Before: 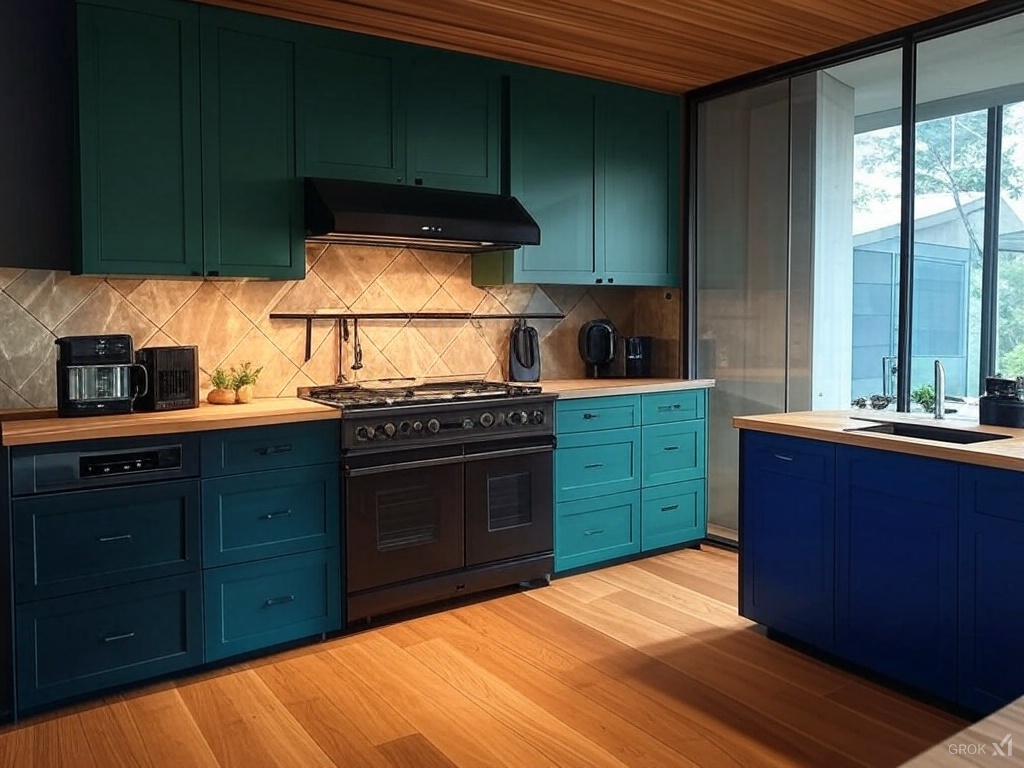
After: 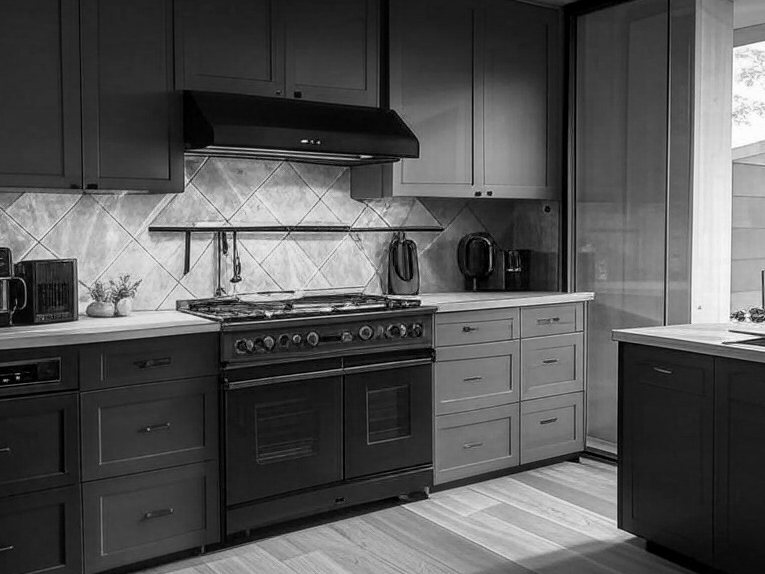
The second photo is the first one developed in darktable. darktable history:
crop and rotate: left 11.831%, top 11.346%, right 13.429%, bottom 13.899%
monochrome: size 3.1
white balance: red 0.988, blue 1.017
local contrast: on, module defaults
